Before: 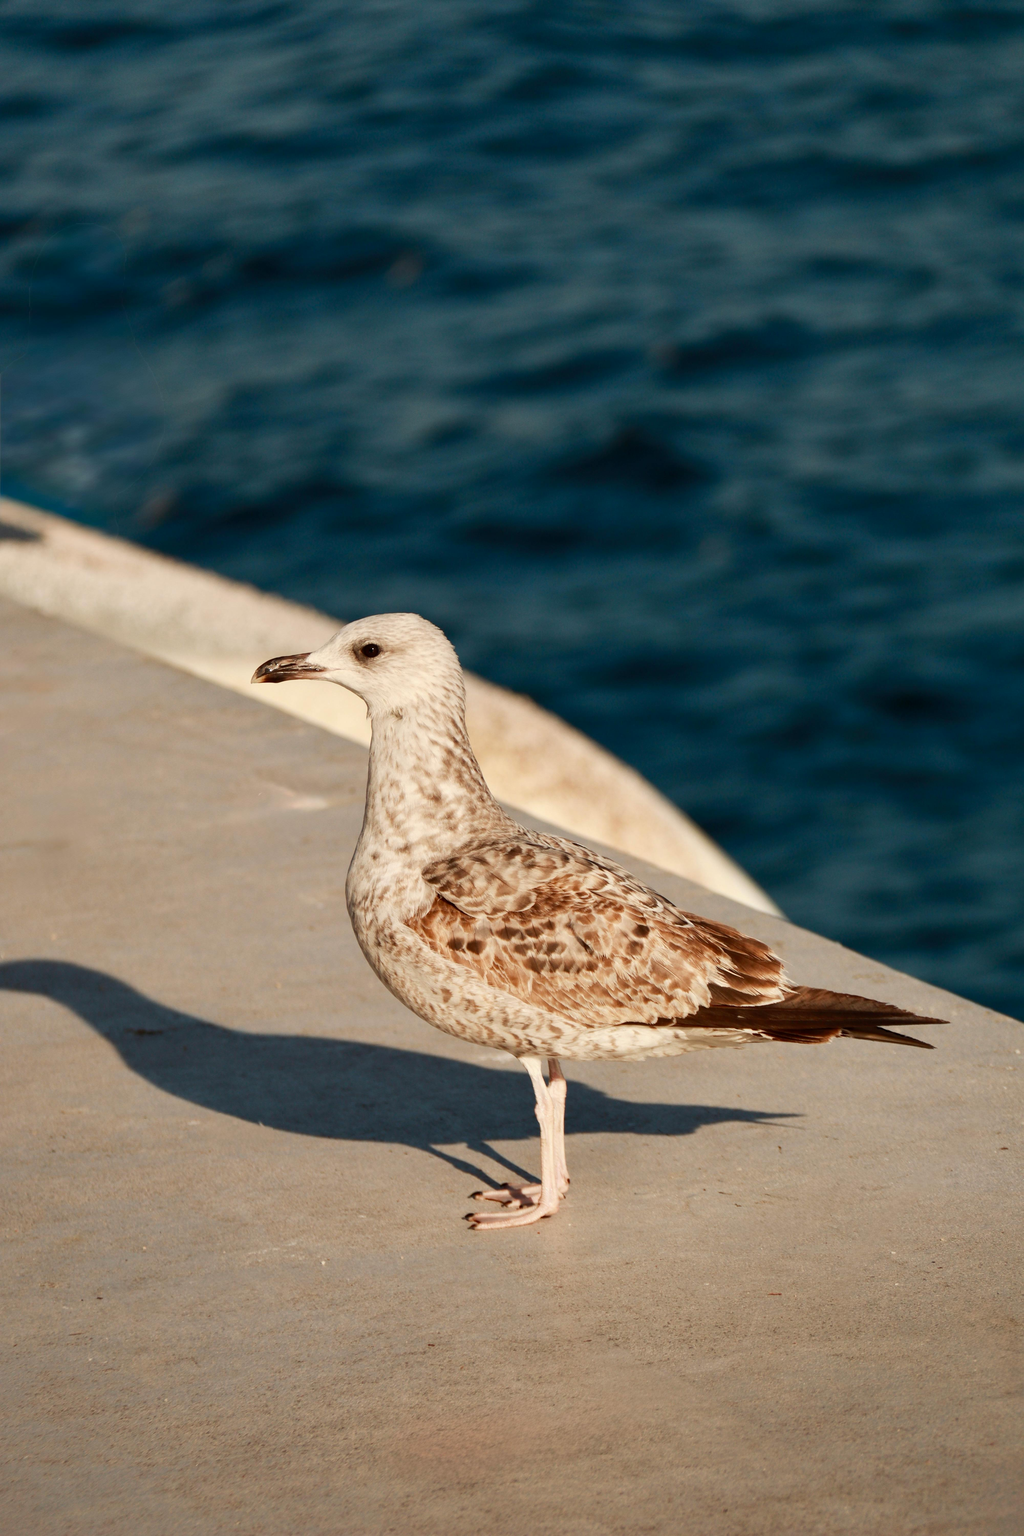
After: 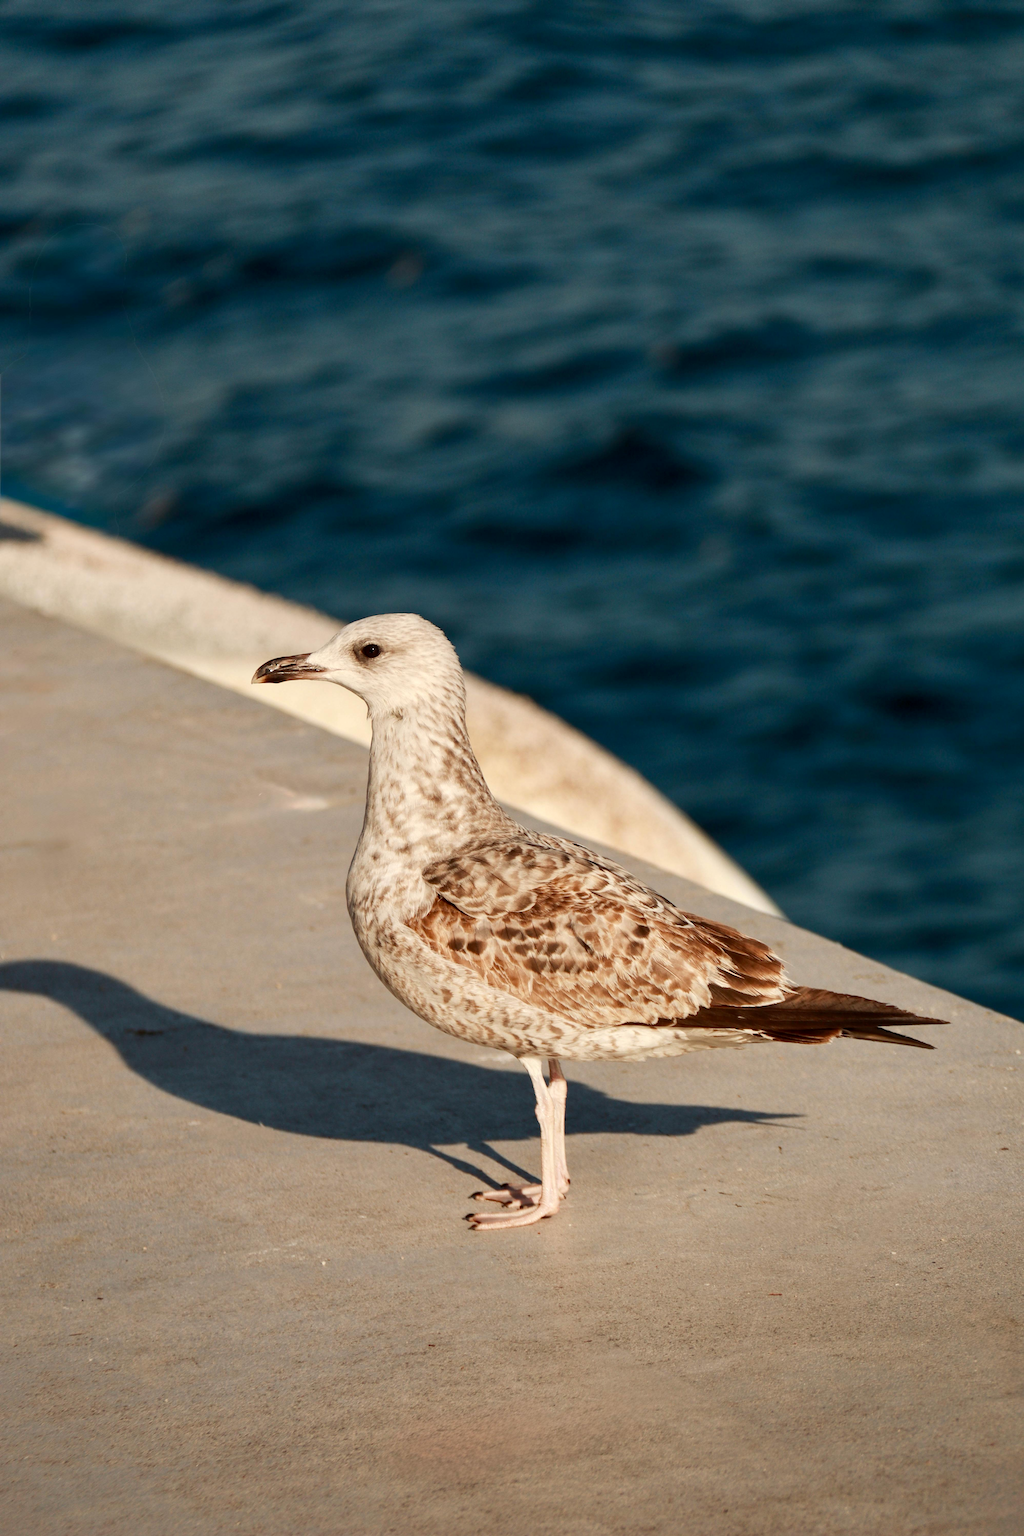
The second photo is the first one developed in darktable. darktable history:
local contrast: highlights 104%, shadows 99%, detail 120%, midtone range 0.2
